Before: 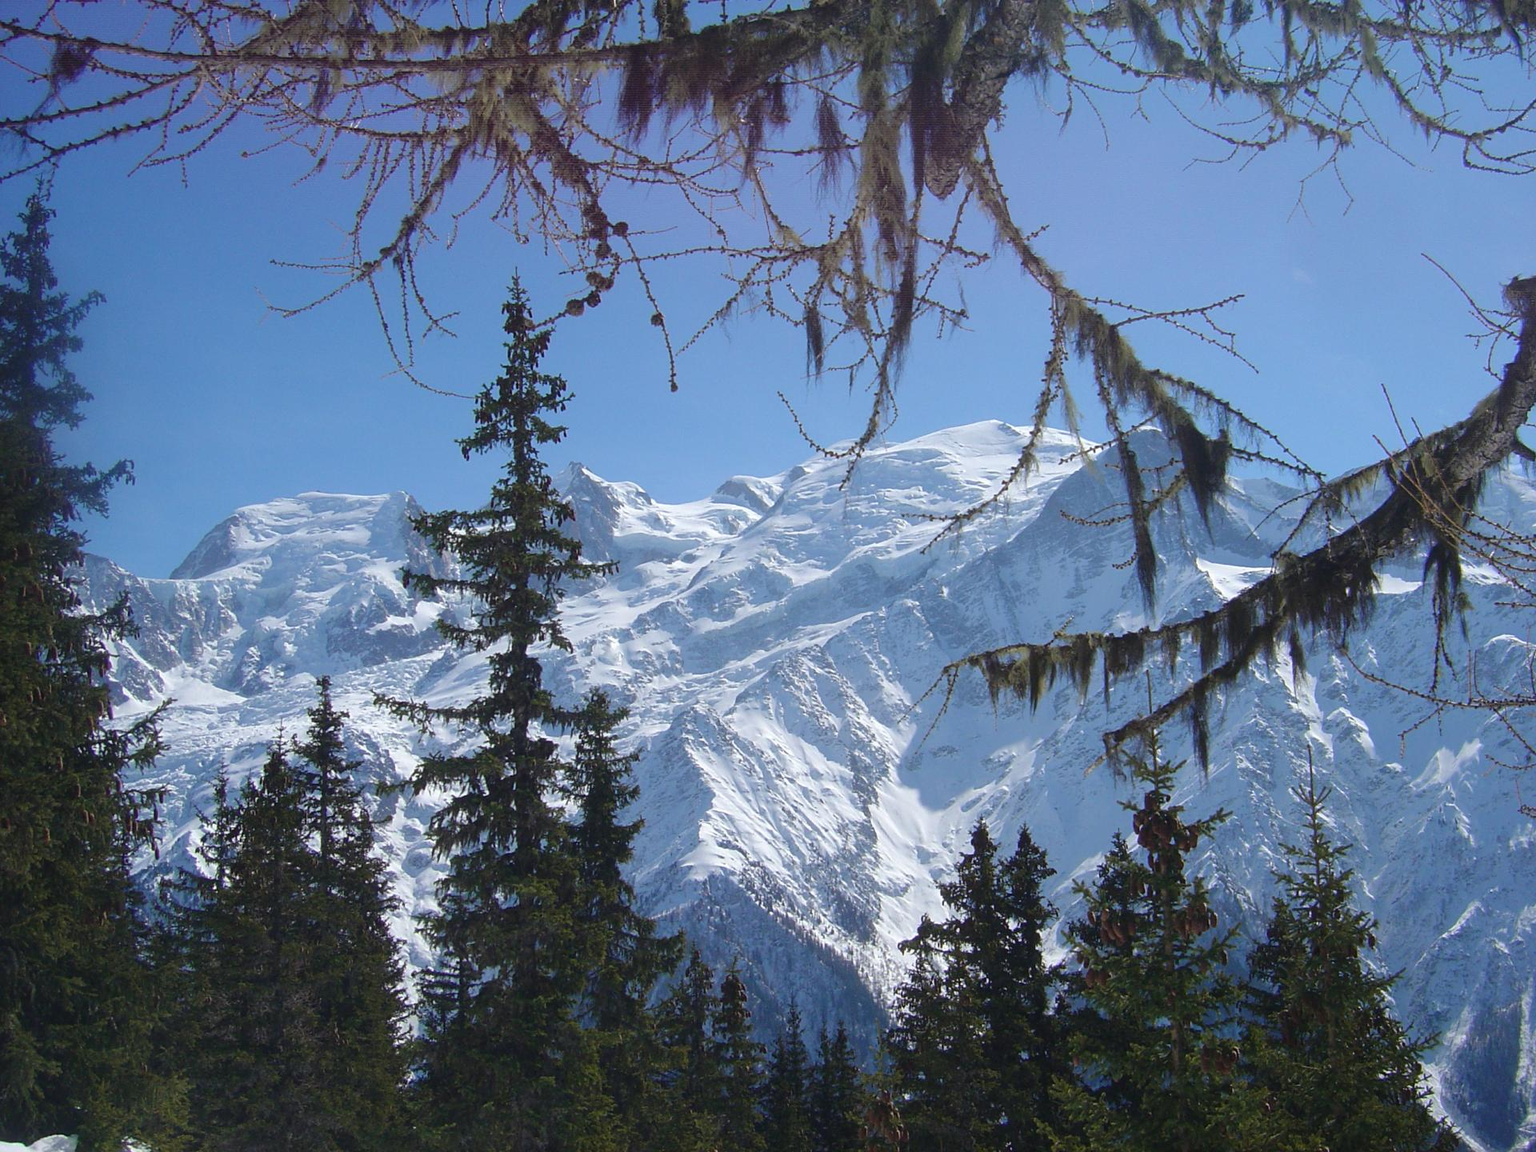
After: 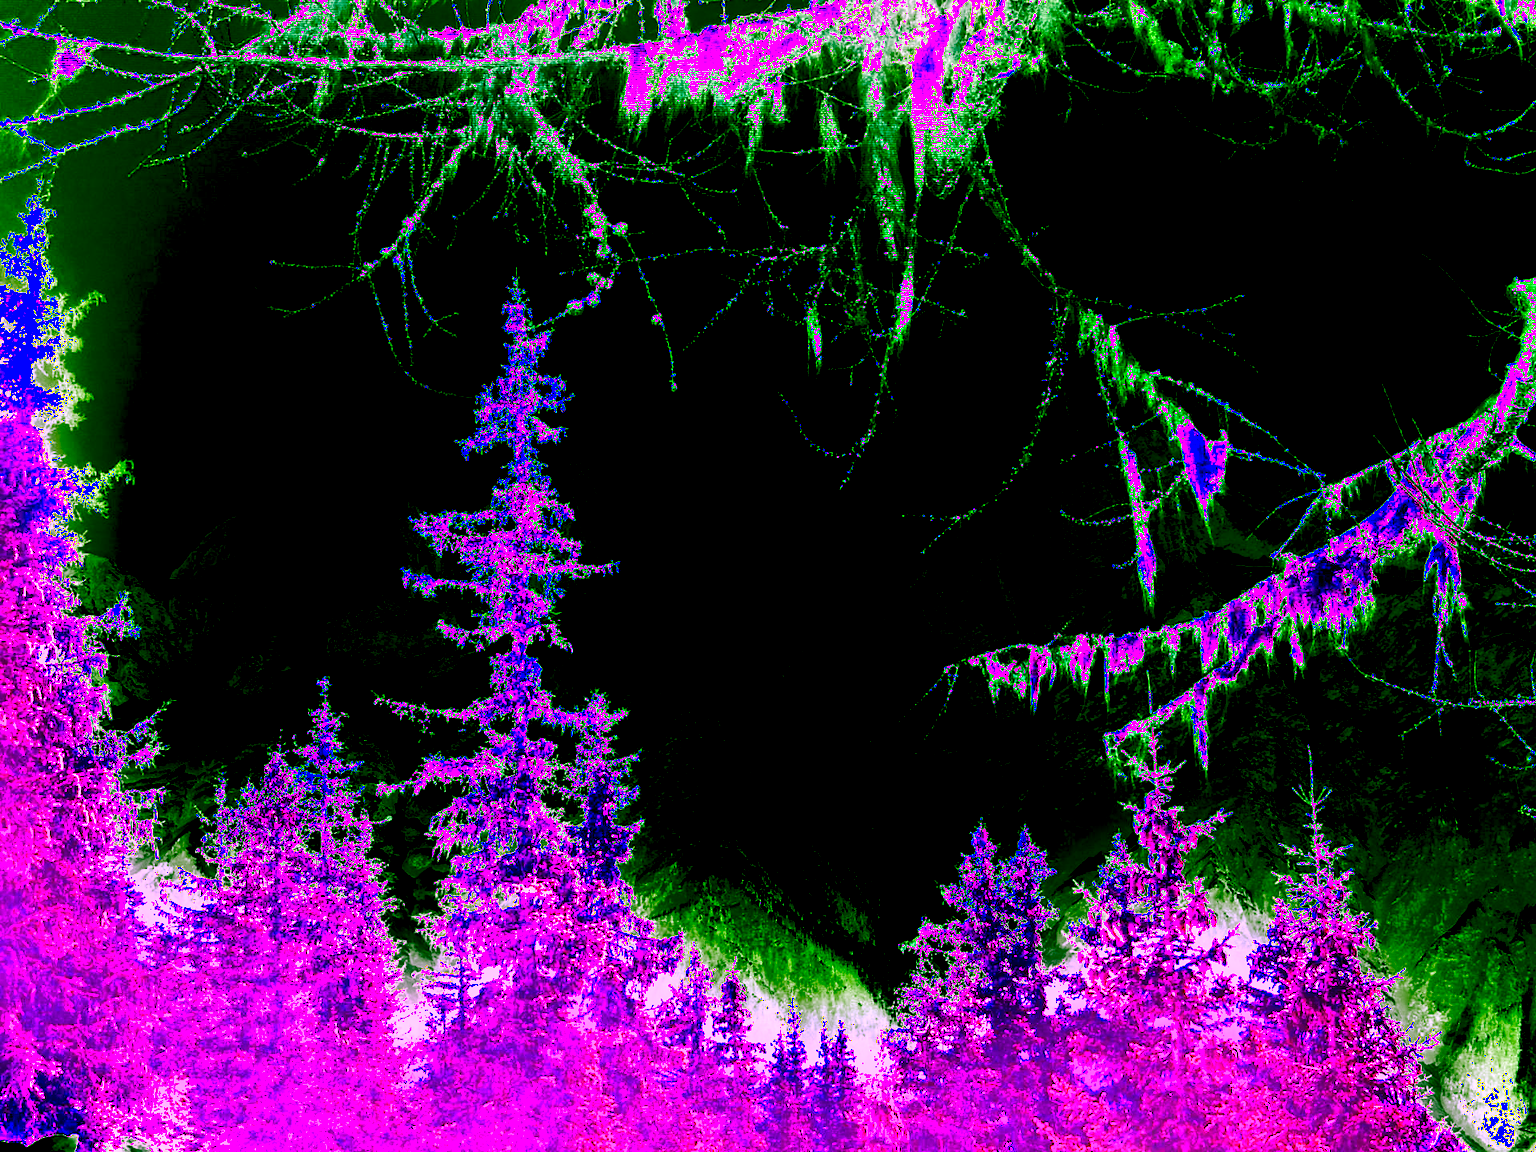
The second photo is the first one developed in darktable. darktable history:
shadows and highlights: soften with gaussian
white balance: red 8, blue 8
